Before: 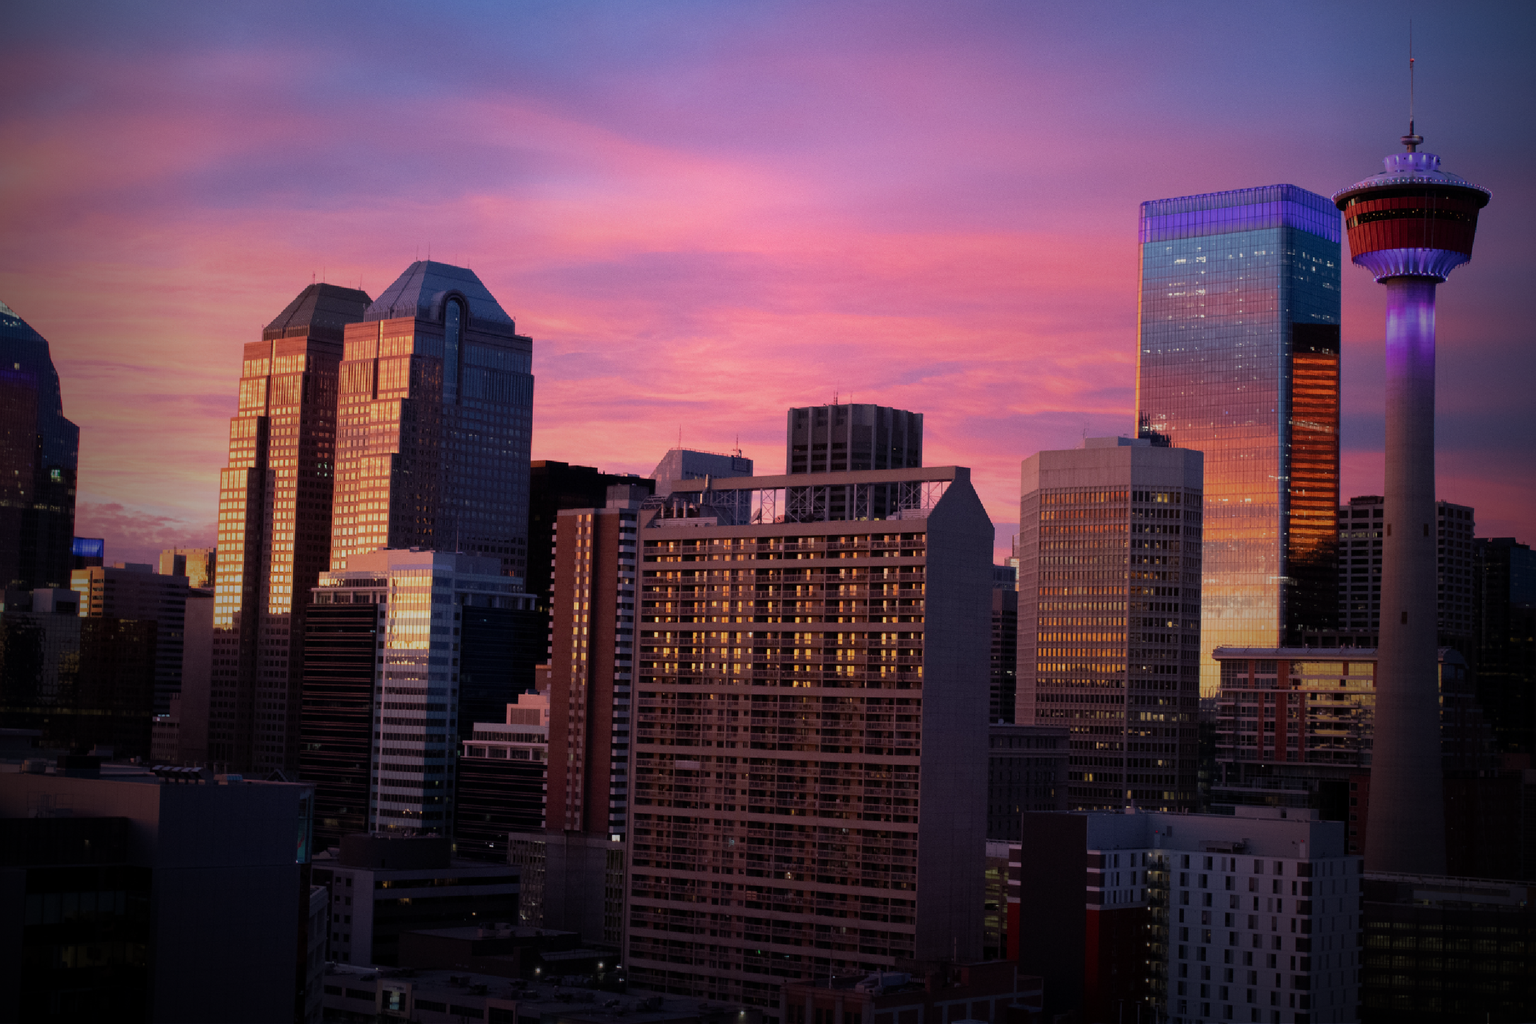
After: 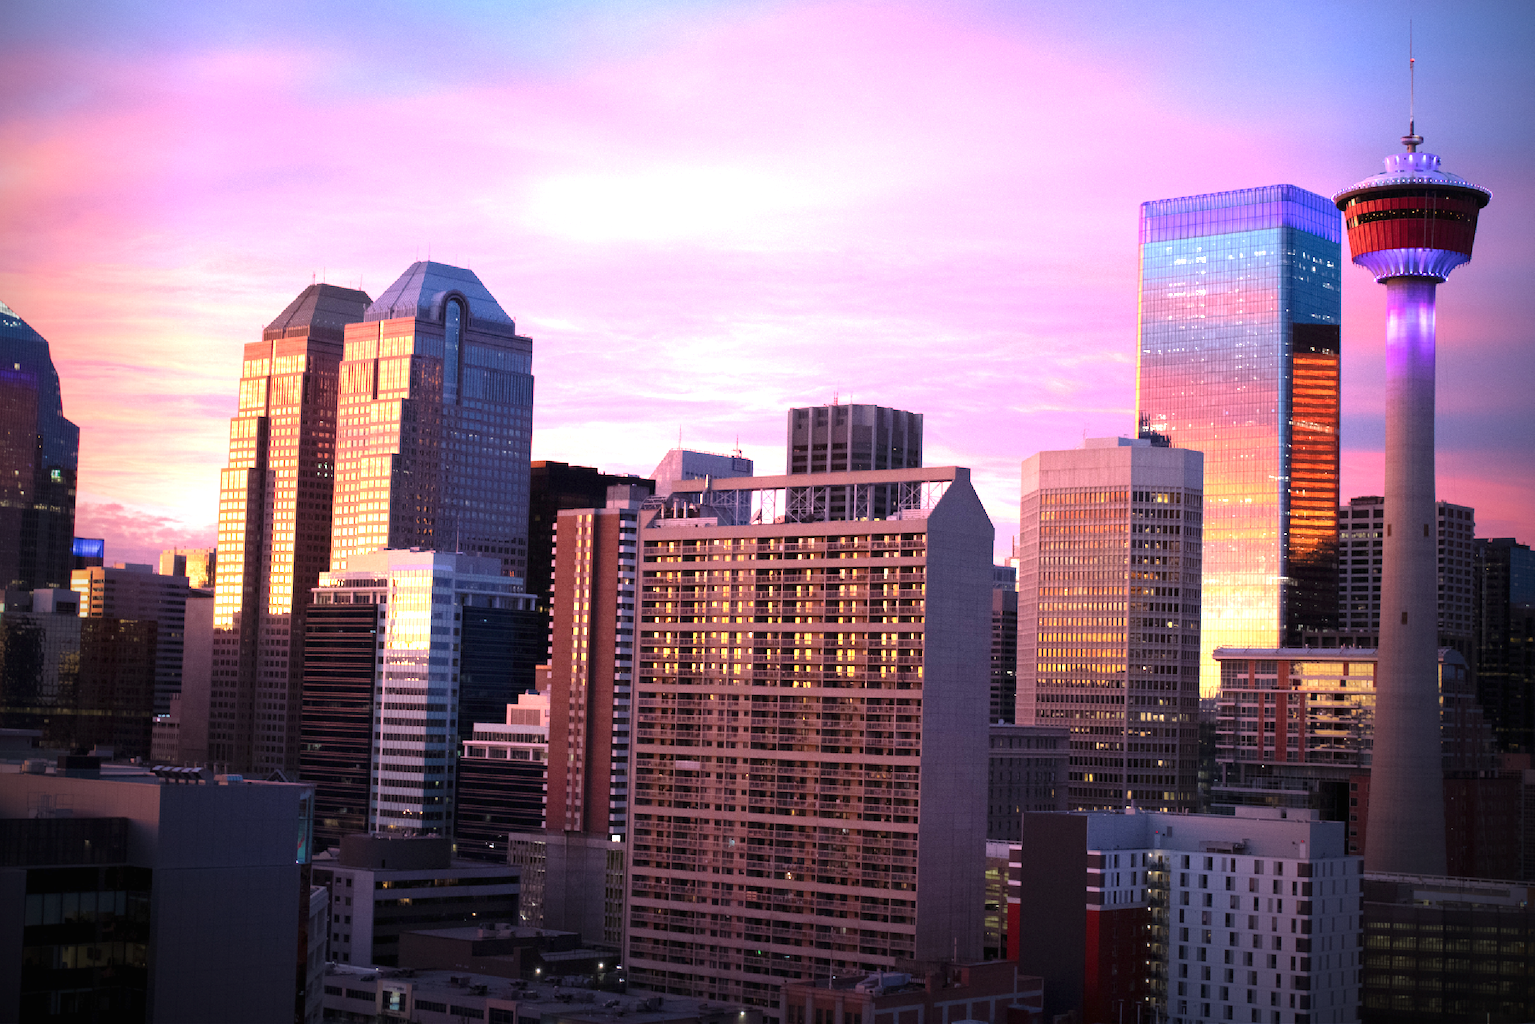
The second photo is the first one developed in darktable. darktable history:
exposure: black level correction 0, exposure 1.975 EV, compensate exposure bias true, compensate highlight preservation false
